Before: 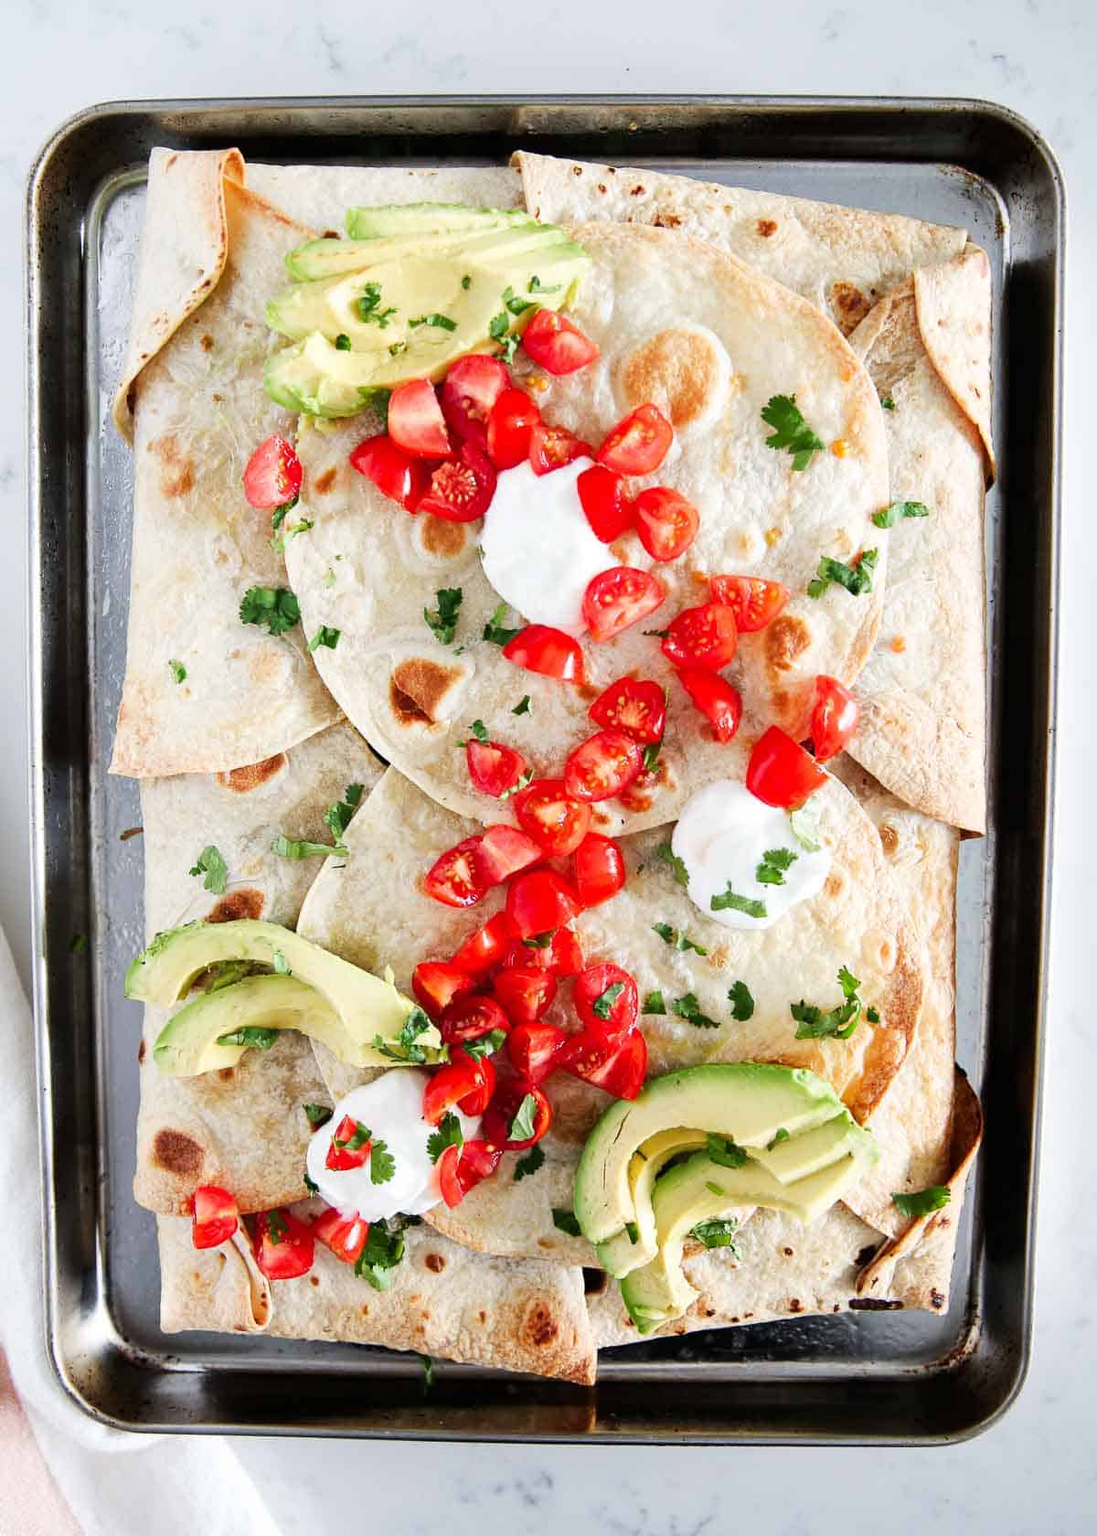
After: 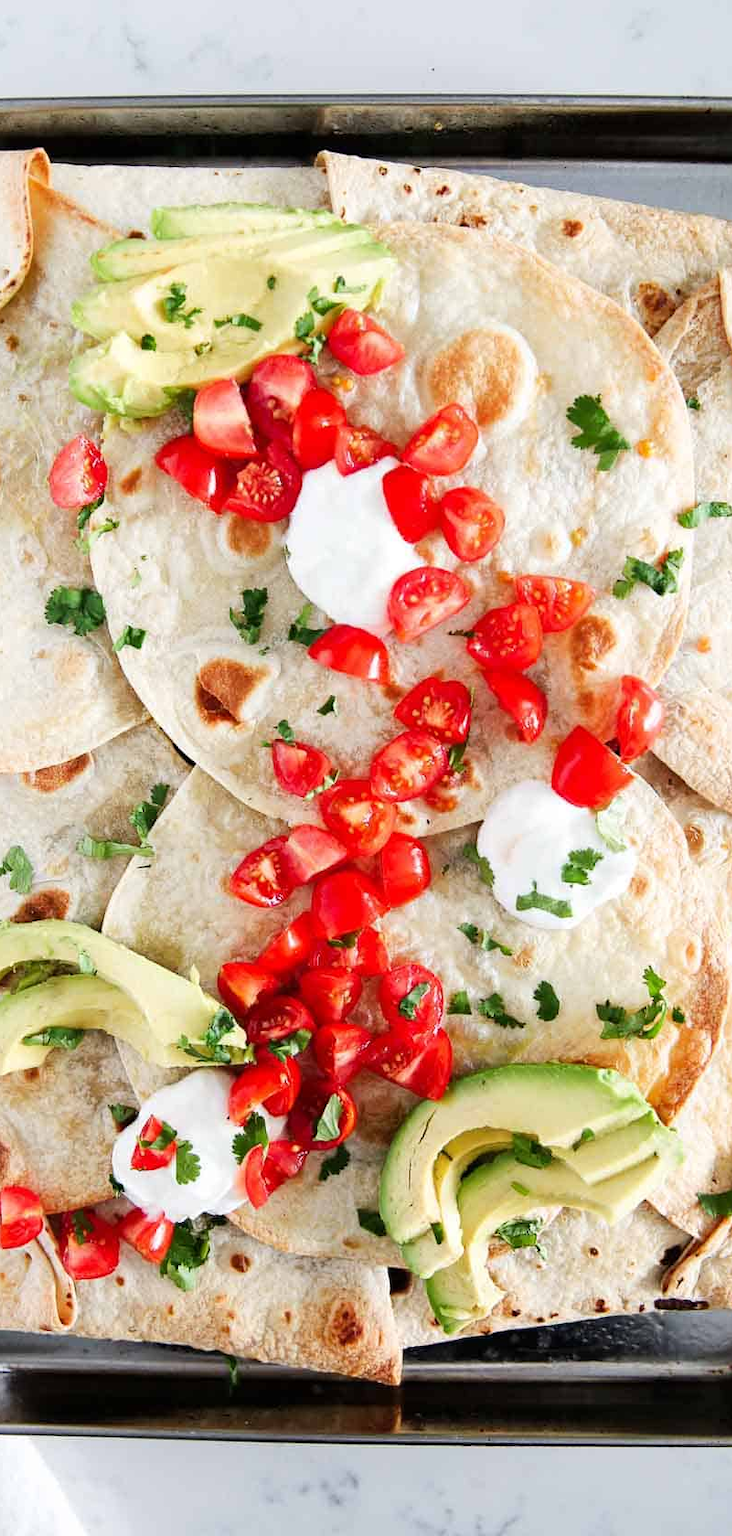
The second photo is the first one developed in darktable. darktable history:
crop and rotate: left 17.813%, right 15.355%
